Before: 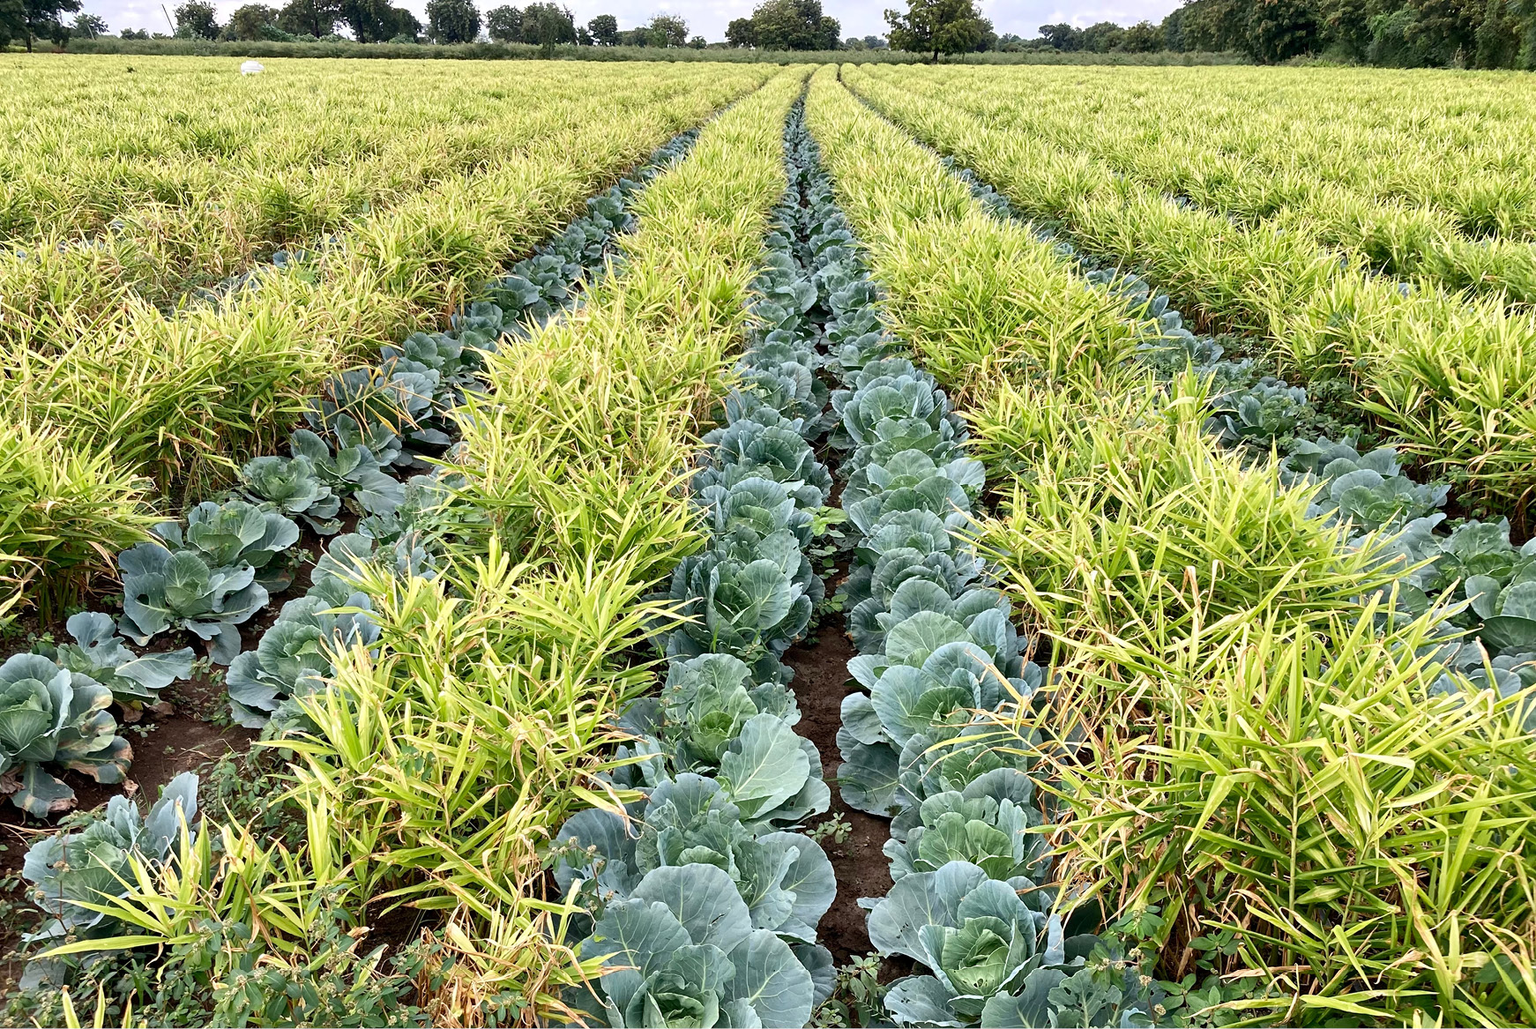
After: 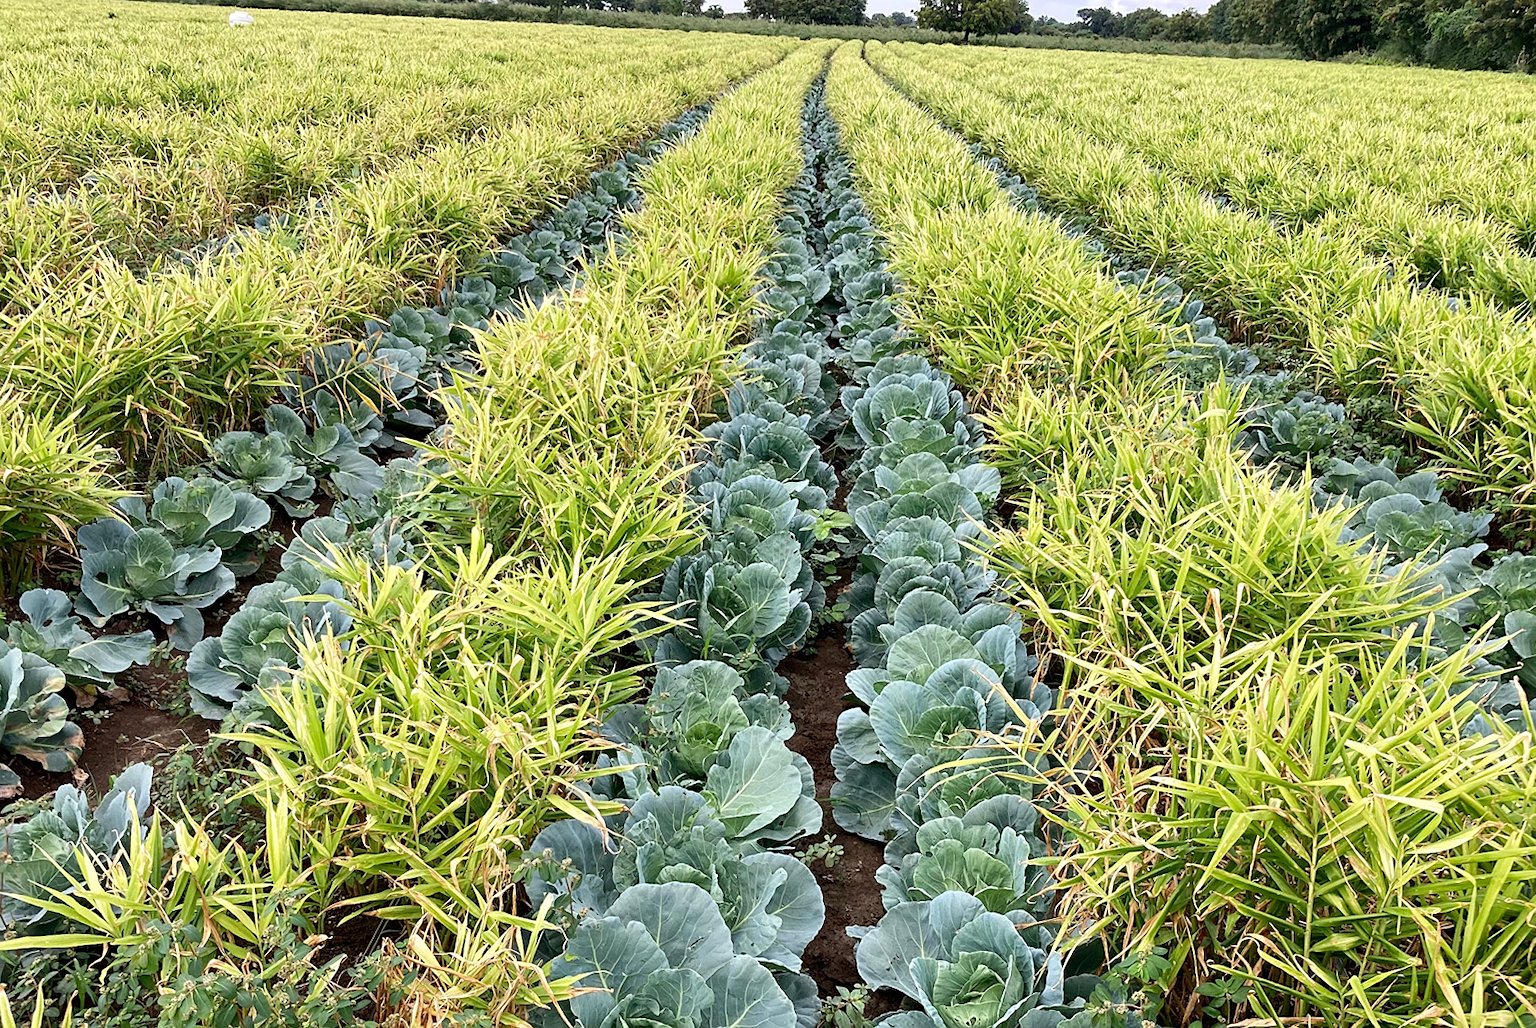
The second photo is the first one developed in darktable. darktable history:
crop and rotate: angle -2.38°
sharpen: radius 1.272, amount 0.305, threshold 0
